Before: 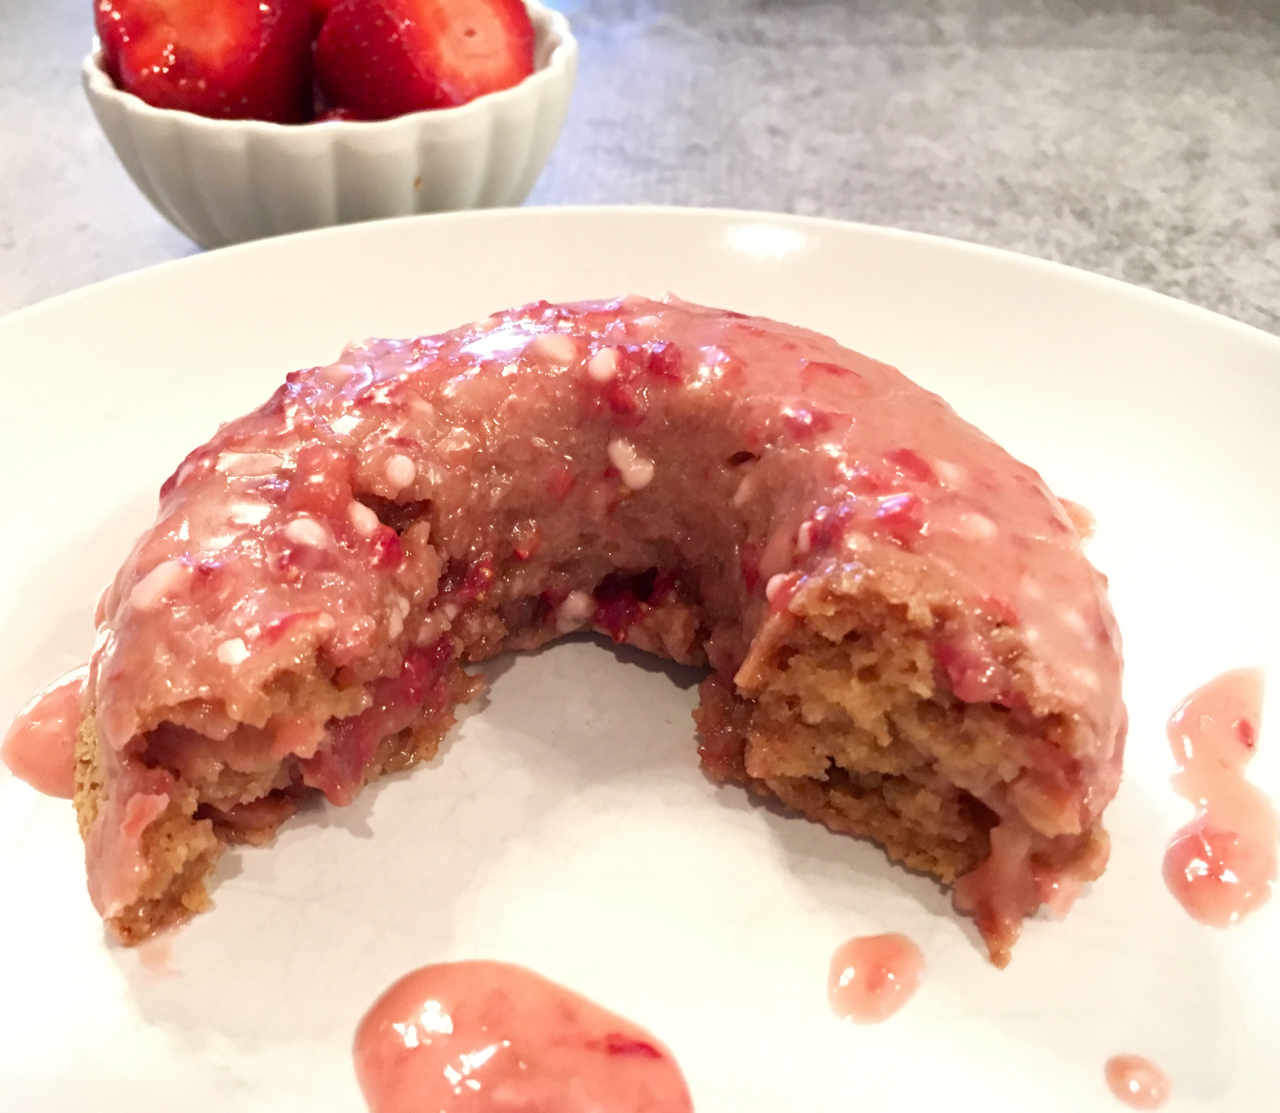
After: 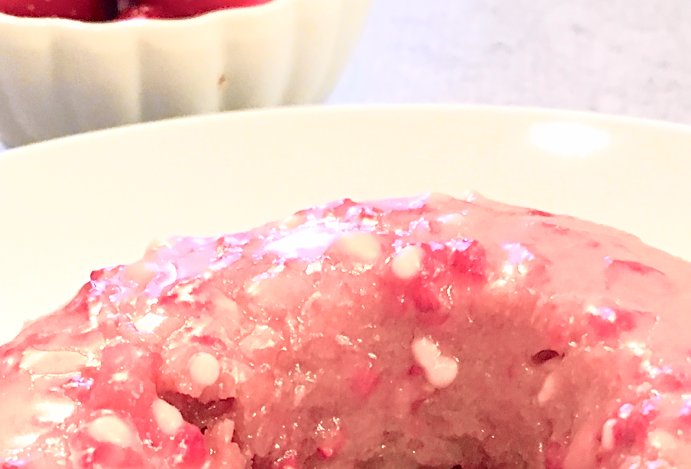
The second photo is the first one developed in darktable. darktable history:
contrast brightness saturation: contrast 0.138, brightness 0.208
tone equalizer: -8 EV 0.282 EV, -7 EV 0.446 EV, -6 EV 0.426 EV, -5 EV 0.259 EV, -3 EV -0.276 EV, -2 EV -0.435 EV, -1 EV -0.393 EV, +0 EV -0.235 EV, edges refinement/feathering 500, mask exposure compensation -1.57 EV, preserve details no
sharpen: on, module defaults
tone curve: curves: ch0 [(0, 0) (0.105, 0.068) (0.195, 0.162) (0.283, 0.283) (0.384, 0.404) (0.485, 0.531) (0.638, 0.681) (0.795, 0.879) (1, 0.977)]; ch1 [(0, 0) (0.161, 0.092) (0.35, 0.33) (0.379, 0.401) (0.456, 0.469) (0.498, 0.503) (0.531, 0.537) (0.596, 0.621) (0.635, 0.671) (1, 1)]; ch2 [(0, 0) (0.371, 0.362) (0.437, 0.437) (0.483, 0.484) (0.53, 0.515) (0.56, 0.58) (0.622, 0.606) (1, 1)], color space Lab, independent channels, preserve colors none
crop: left 15.319%, top 9.176%, right 30.694%, bottom 48.631%
exposure: exposure 0.526 EV, compensate highlight preservation false
